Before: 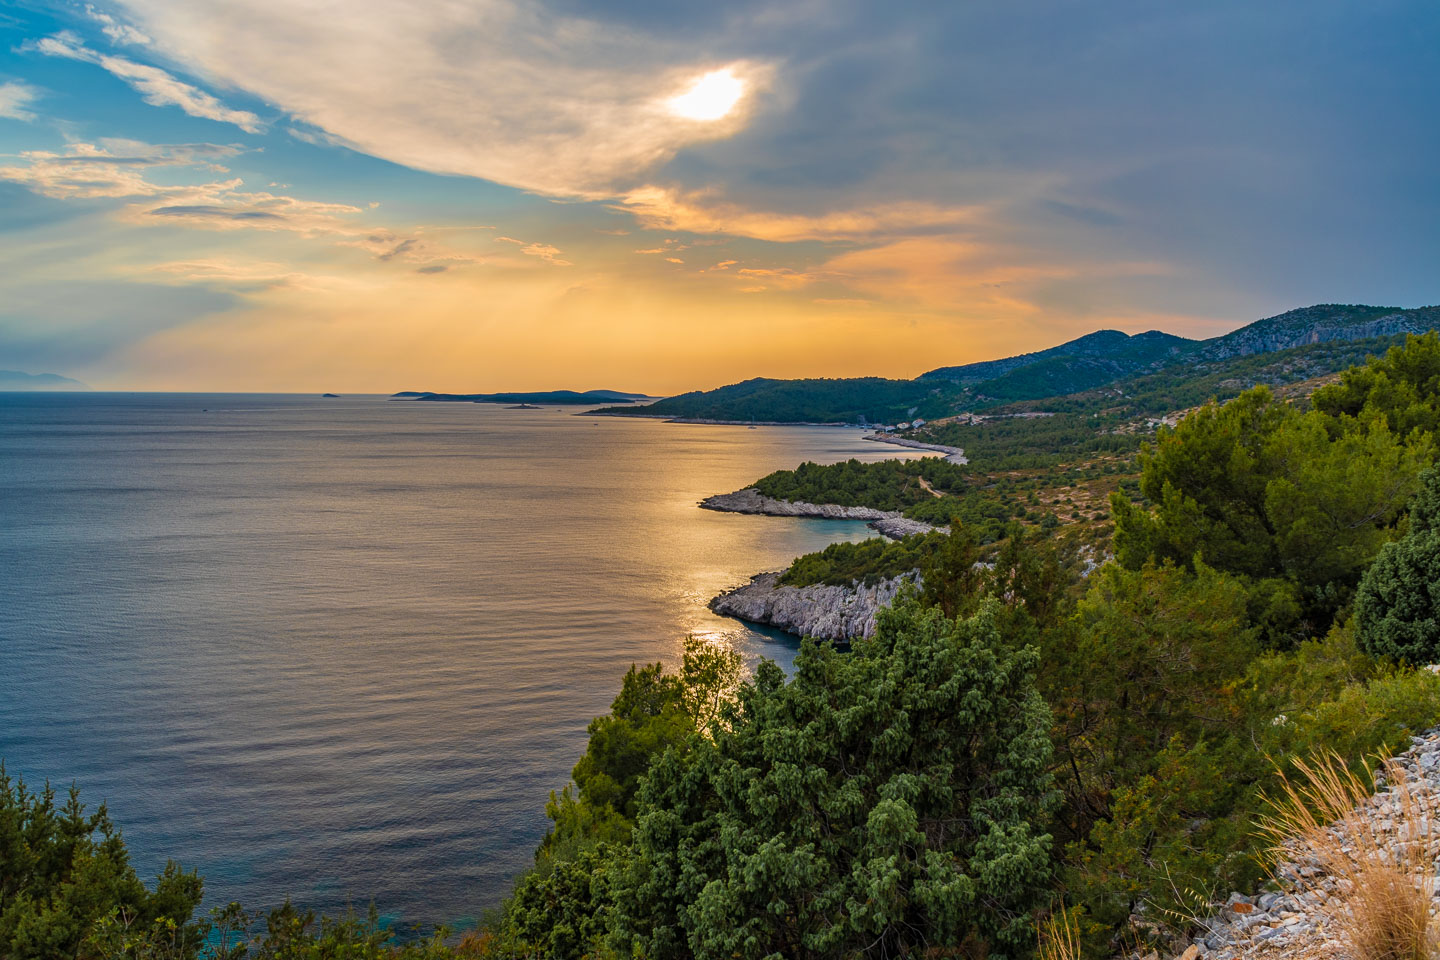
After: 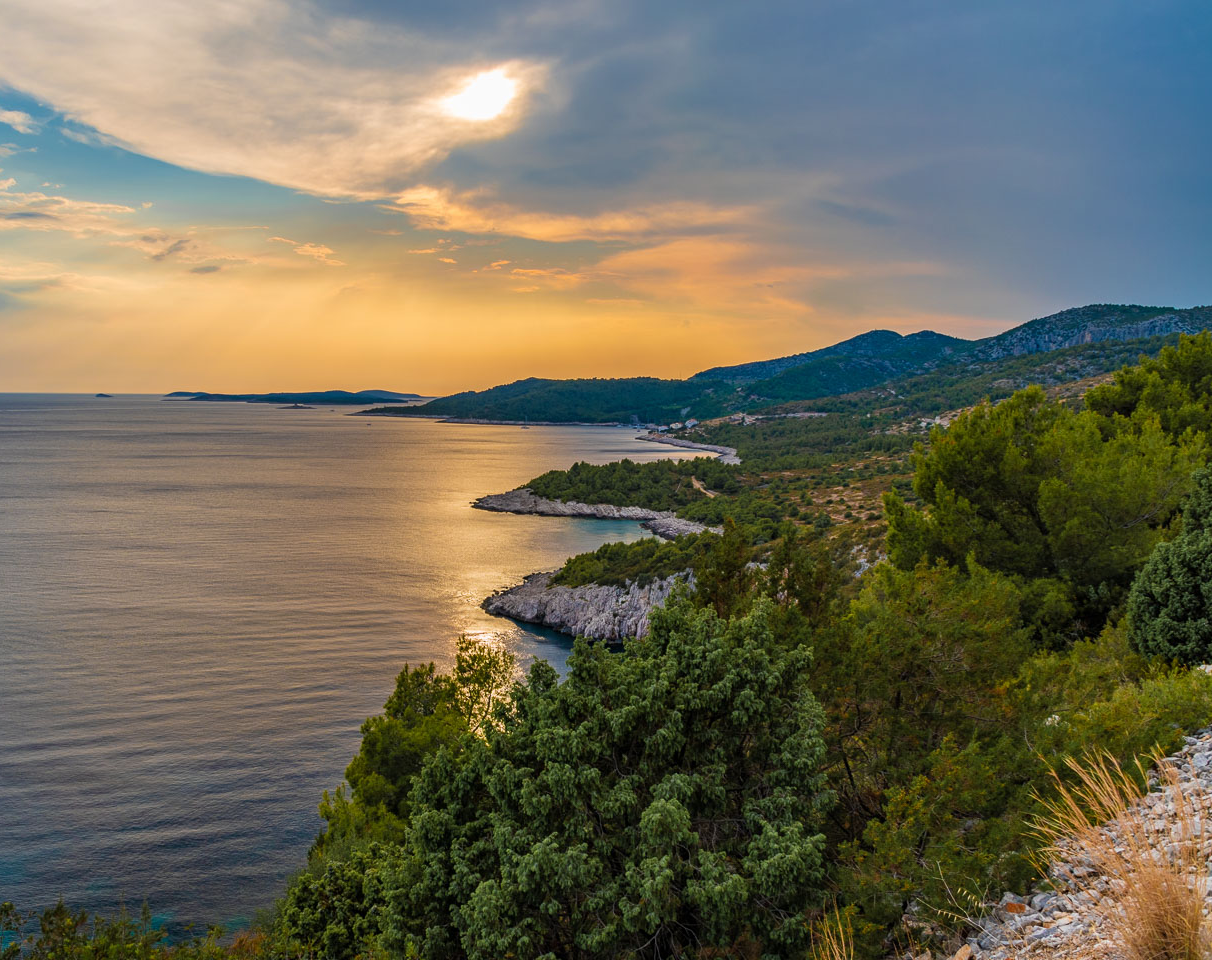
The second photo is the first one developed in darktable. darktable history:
crop: left 15.799%
